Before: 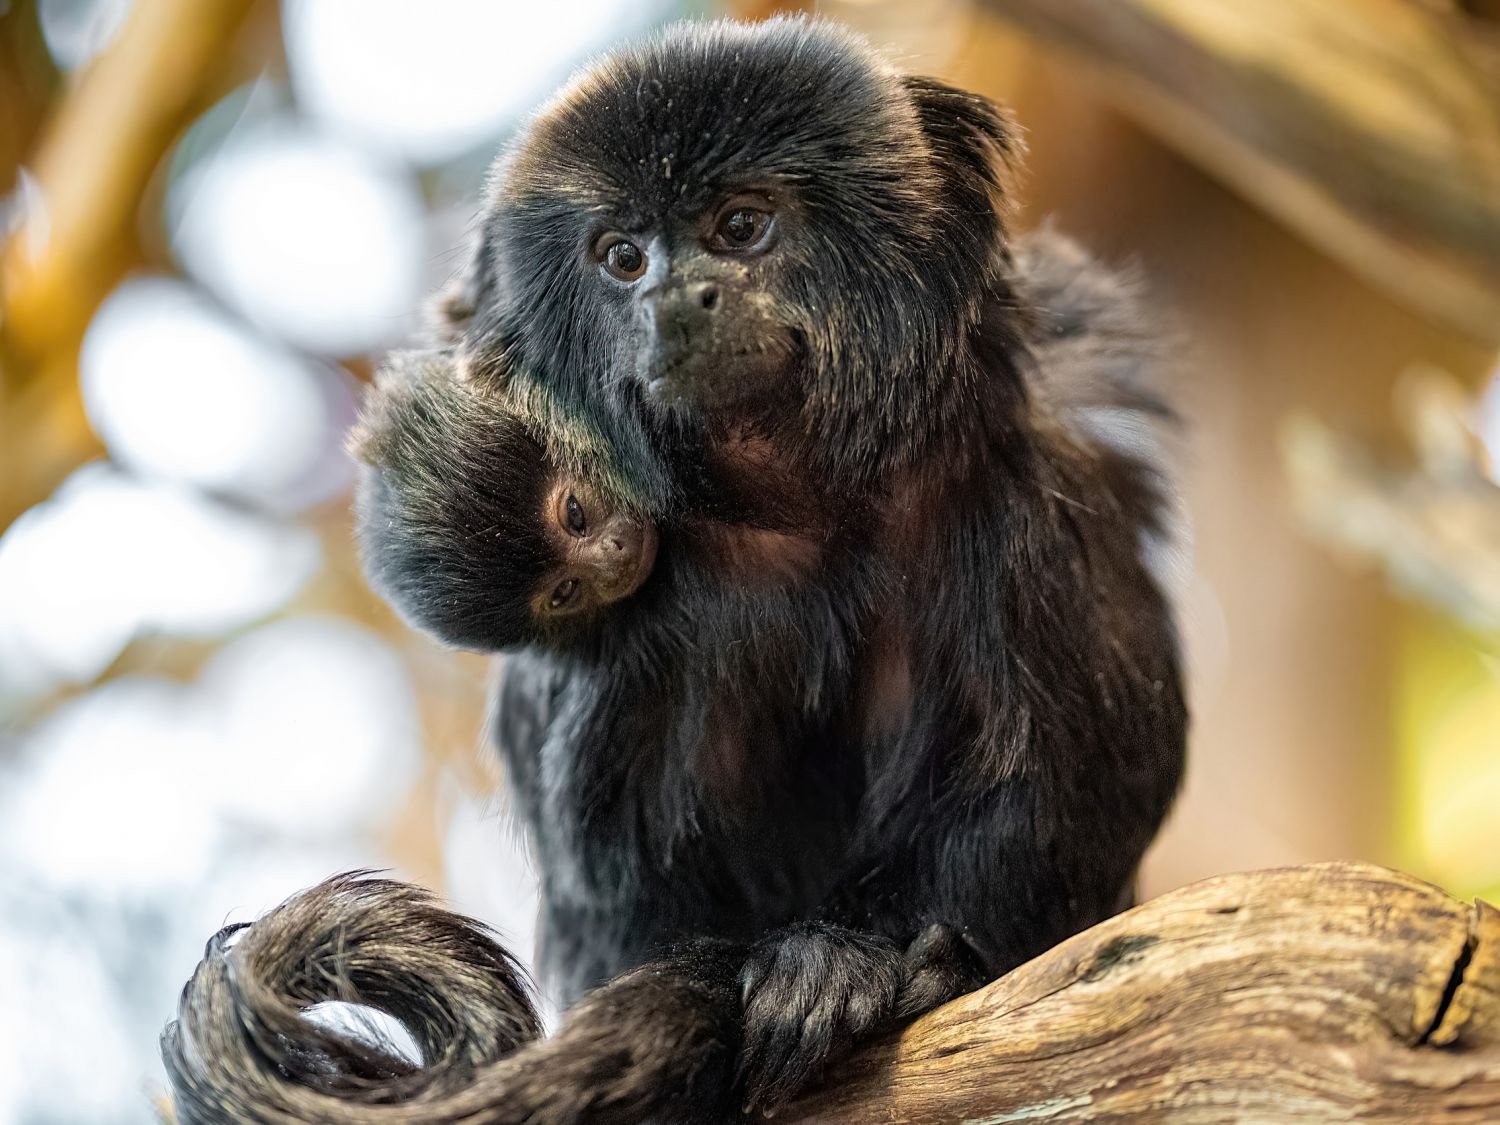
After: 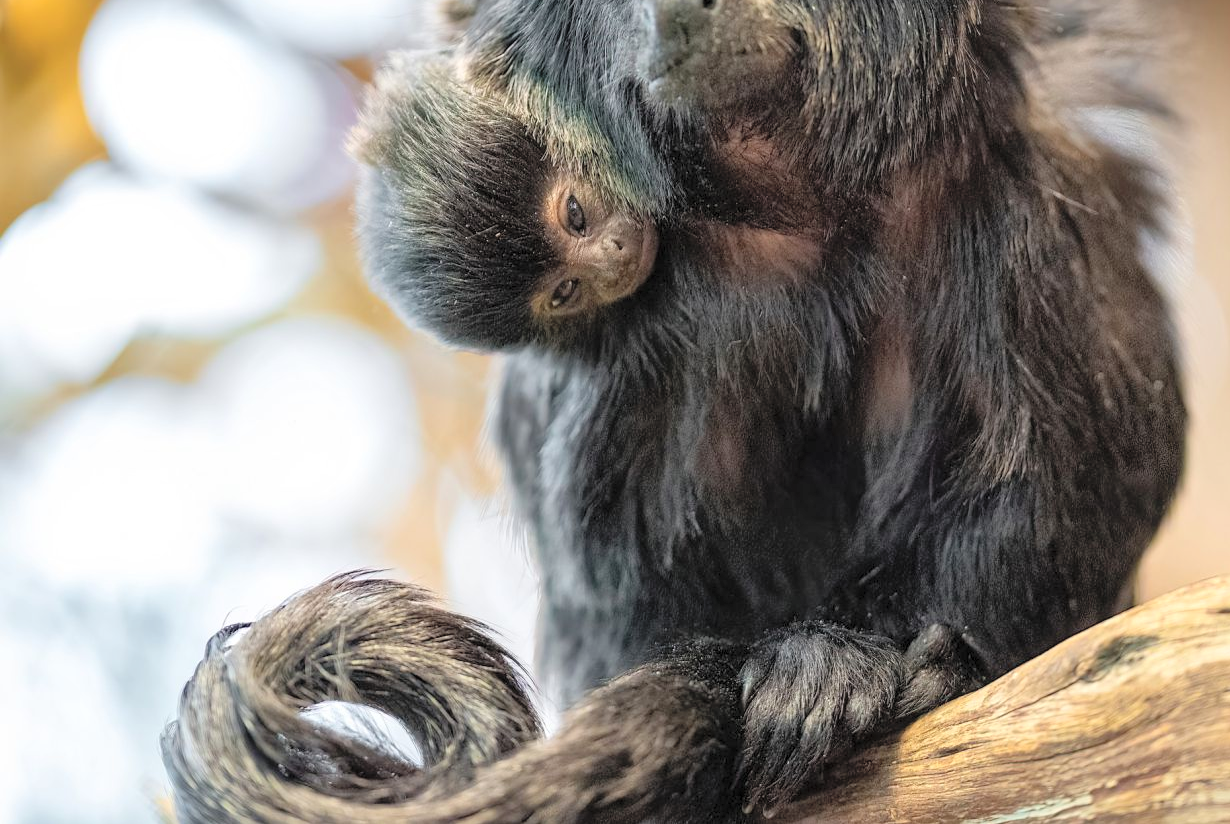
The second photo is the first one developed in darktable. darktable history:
local contrast: mode bilateral grid, contrast 10, coarseness 25, detail 115%, midtone range 0.2
crop: top 26.702%, right 17.984%
contrast brightness saturation: brightness 0.278
